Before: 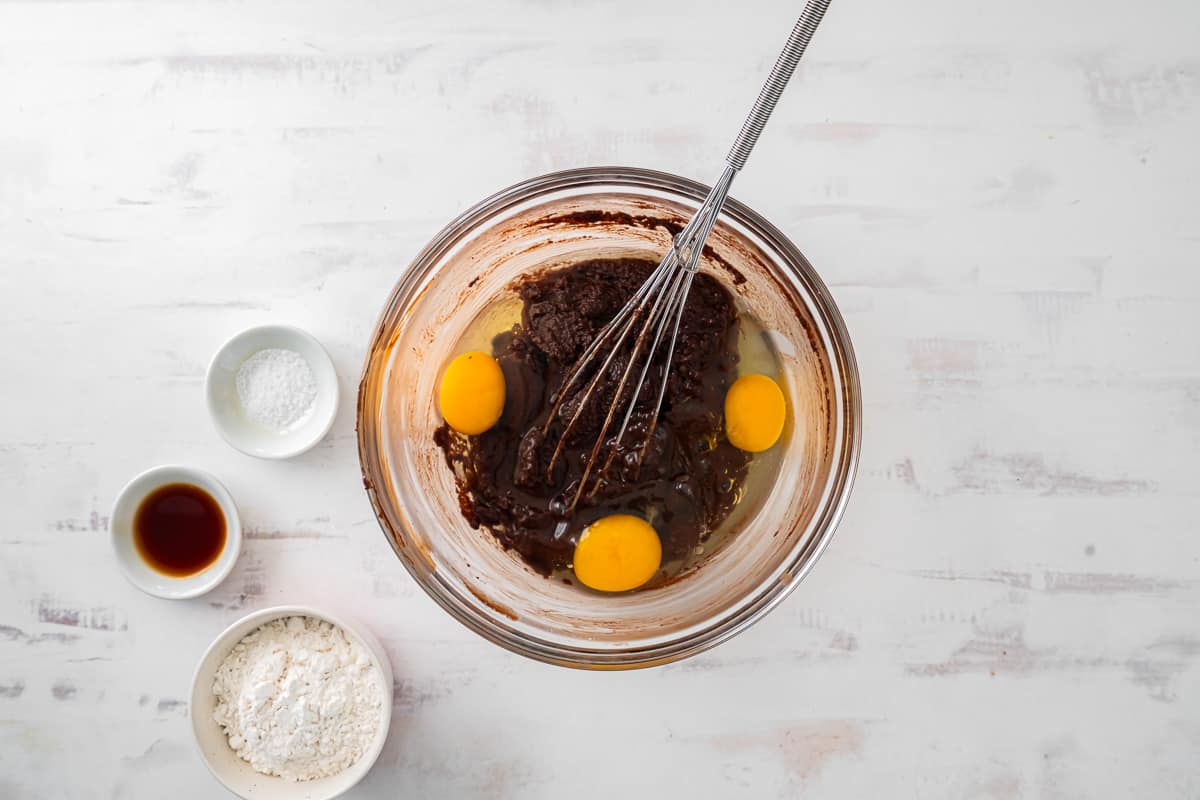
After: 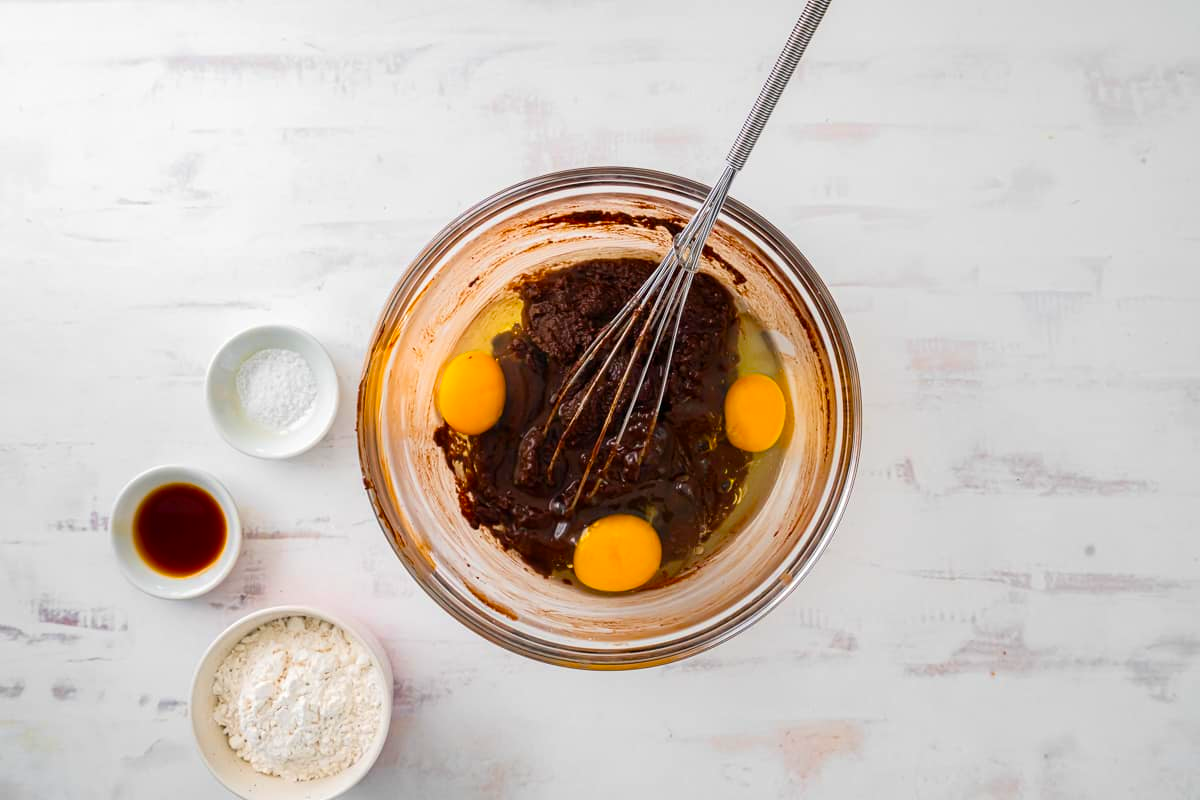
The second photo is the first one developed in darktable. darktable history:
velvia: strength 32.3%, mid-tones bias 0.202
